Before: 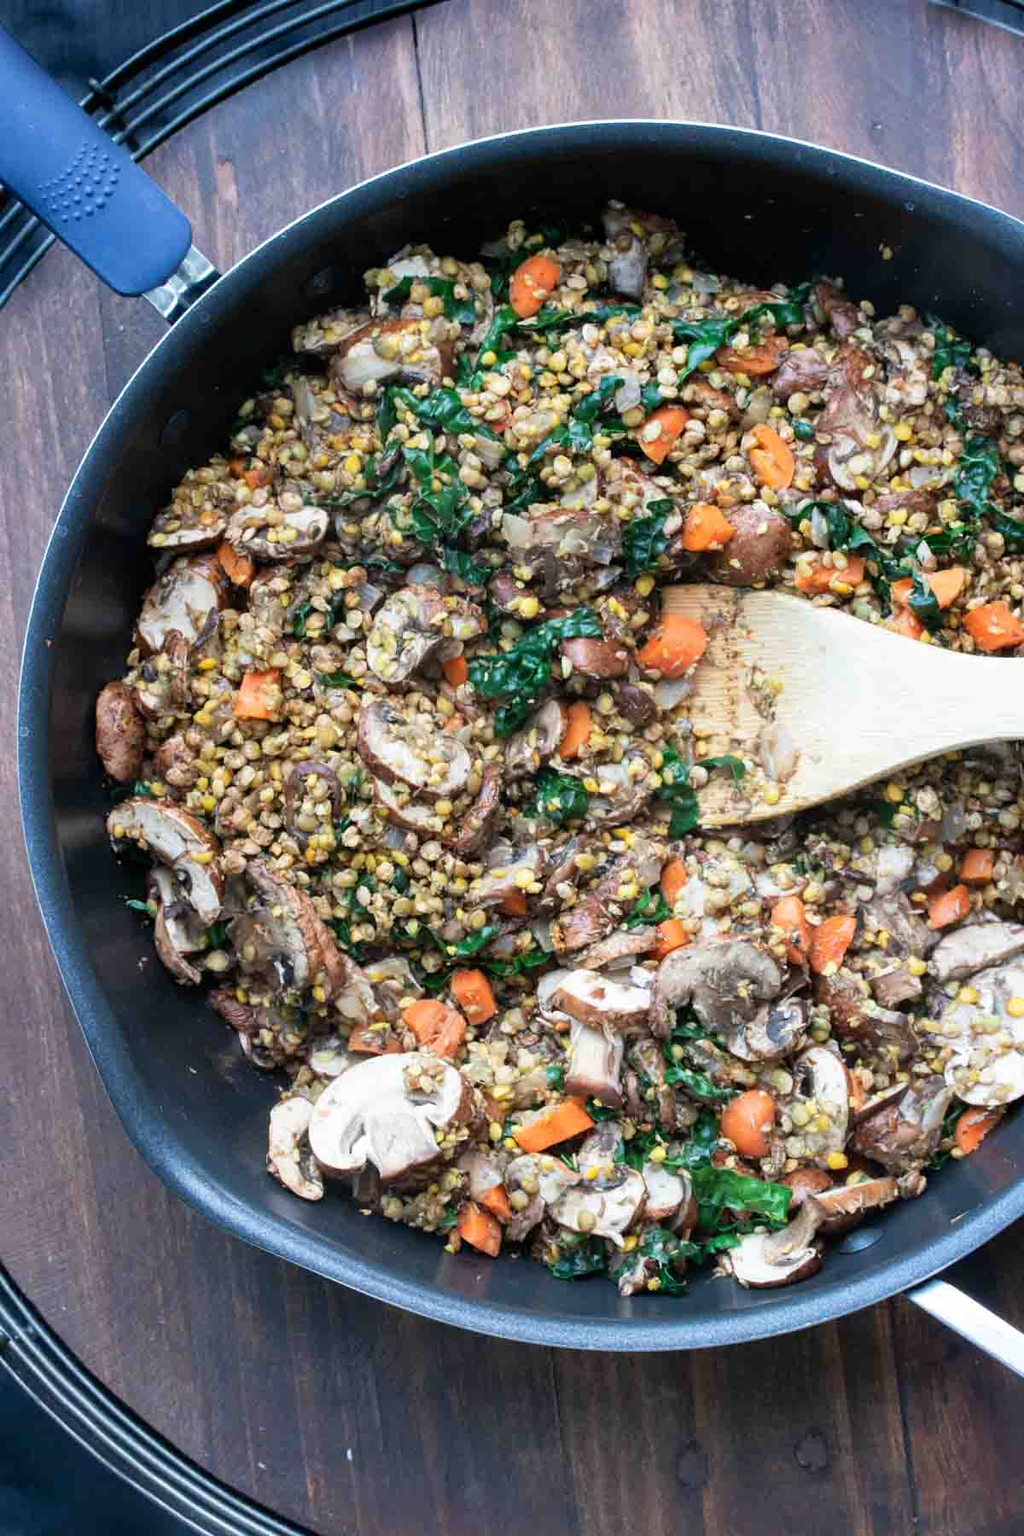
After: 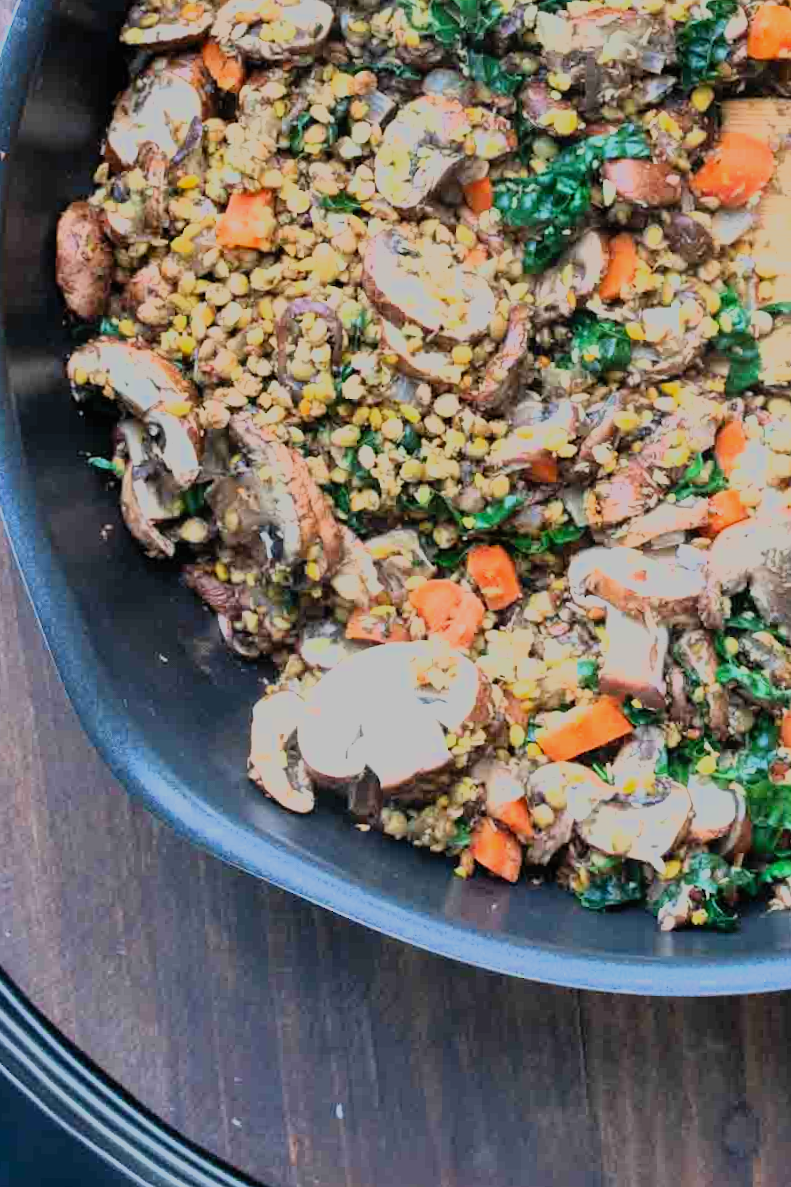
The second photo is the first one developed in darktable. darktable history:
crop and rotate: angle -0.934°, left 3.725%, top 32.402%, right 28.747%
filmic rgb: black relative exposure -13.08 EV, white relative exposure 4.06 EV, target white luminance 85.047%, hardness 6.31, latitude 42.07%, contrast 0.86, shadows ↔ highlights balance 9.13%, color science v6 (2022)
contrast brightness saturation: contrast 0.202, brightness 0.158, saturation 0.221
